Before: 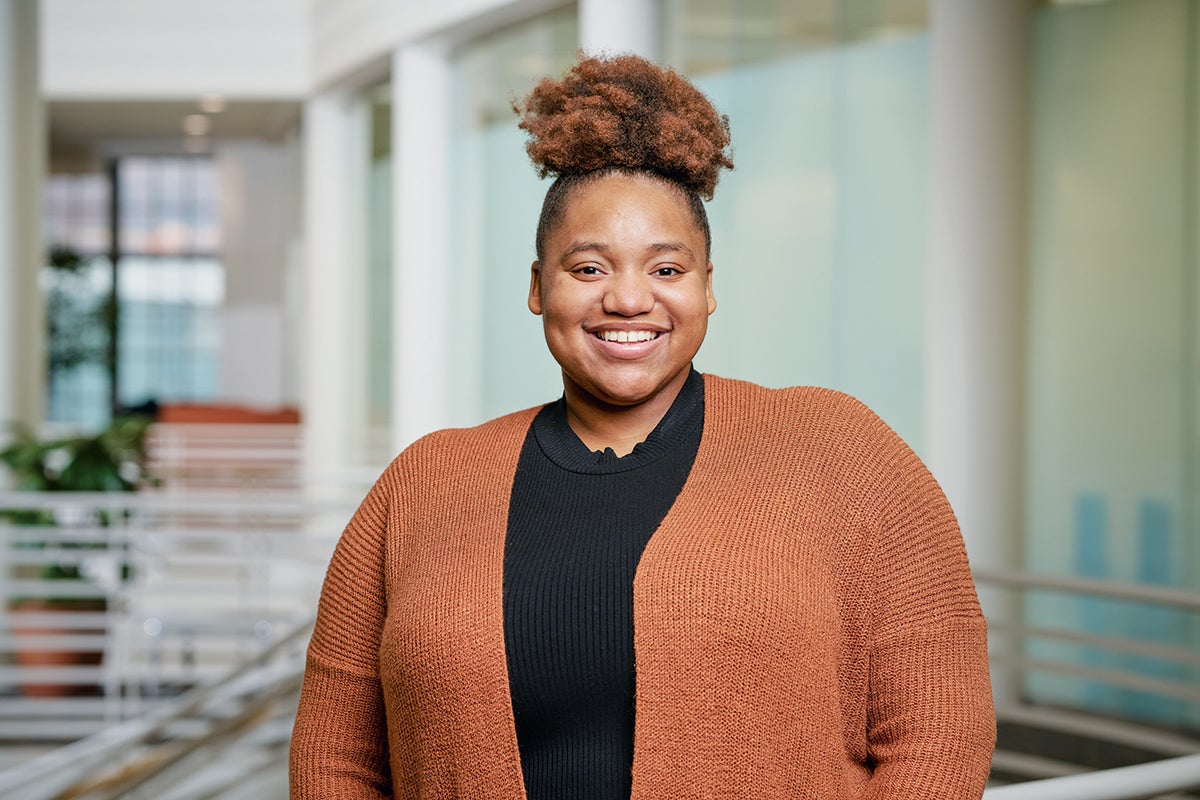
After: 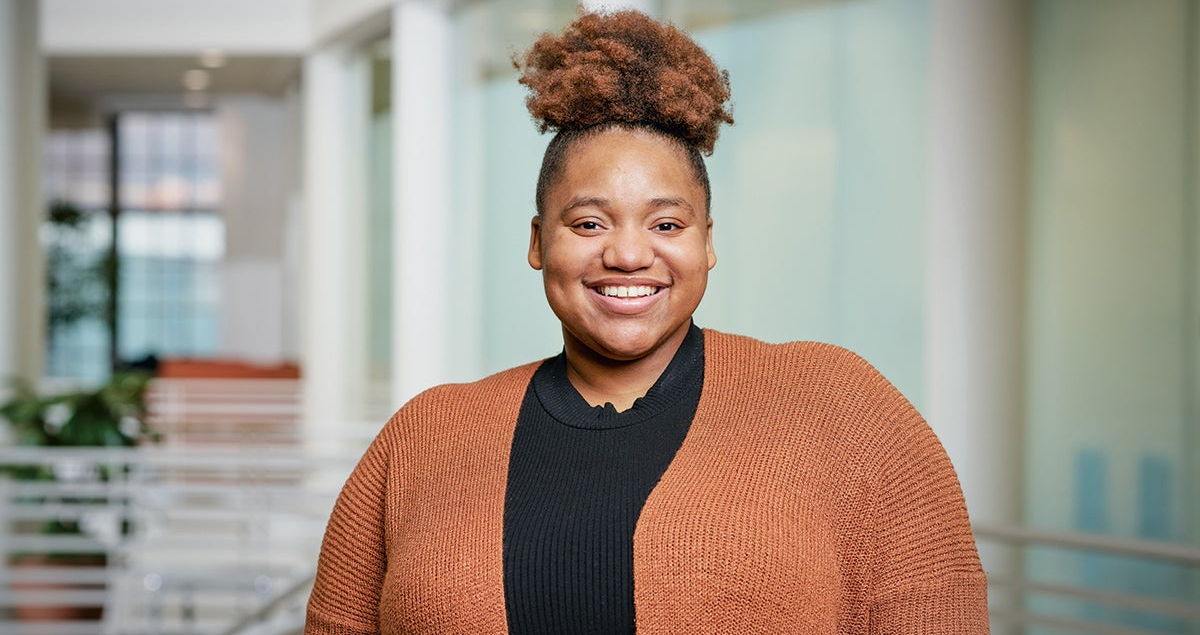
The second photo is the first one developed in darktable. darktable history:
crop and rotate: top 5.667%, bottom 14.937%
white balance: emerald 1
vignetting: fall-off radius 100%, width/height ratio 1.337
